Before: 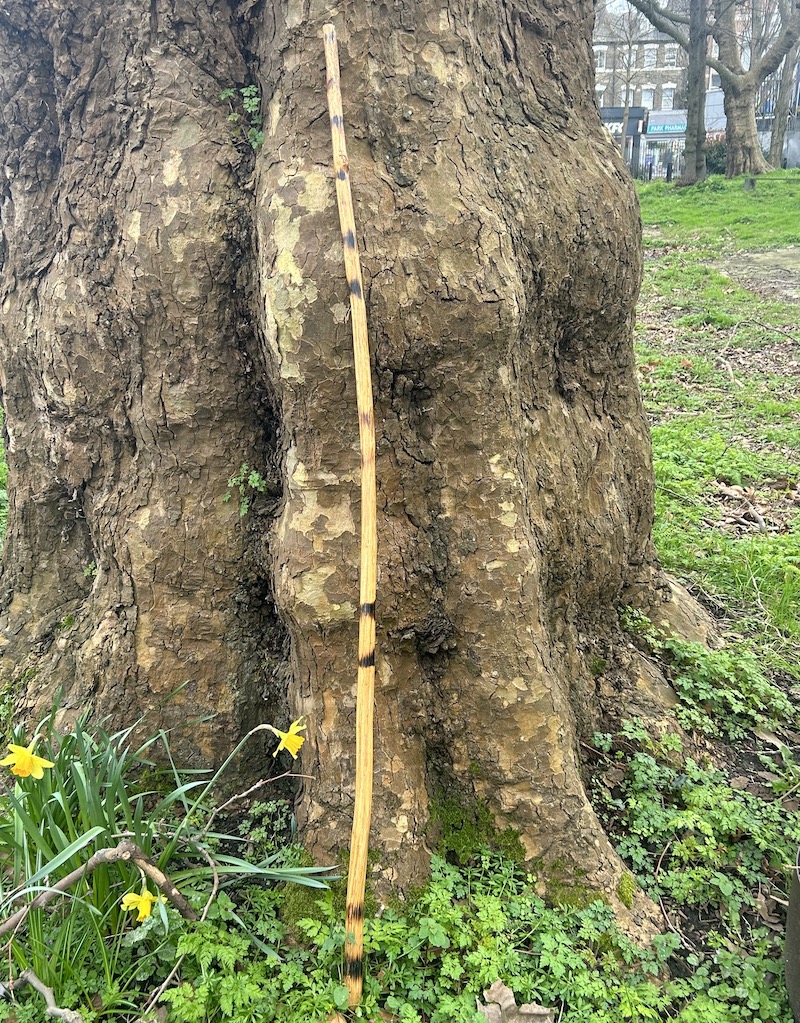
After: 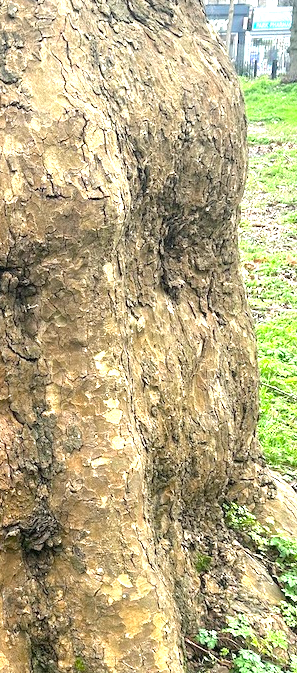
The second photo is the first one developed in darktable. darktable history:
crop and rotate: left 49.552%, top 10.106%, right 13.216%, bottom 24.104%
exposure: black level correction 0, exposure 1.105 EV, compensate highlight preservation false
